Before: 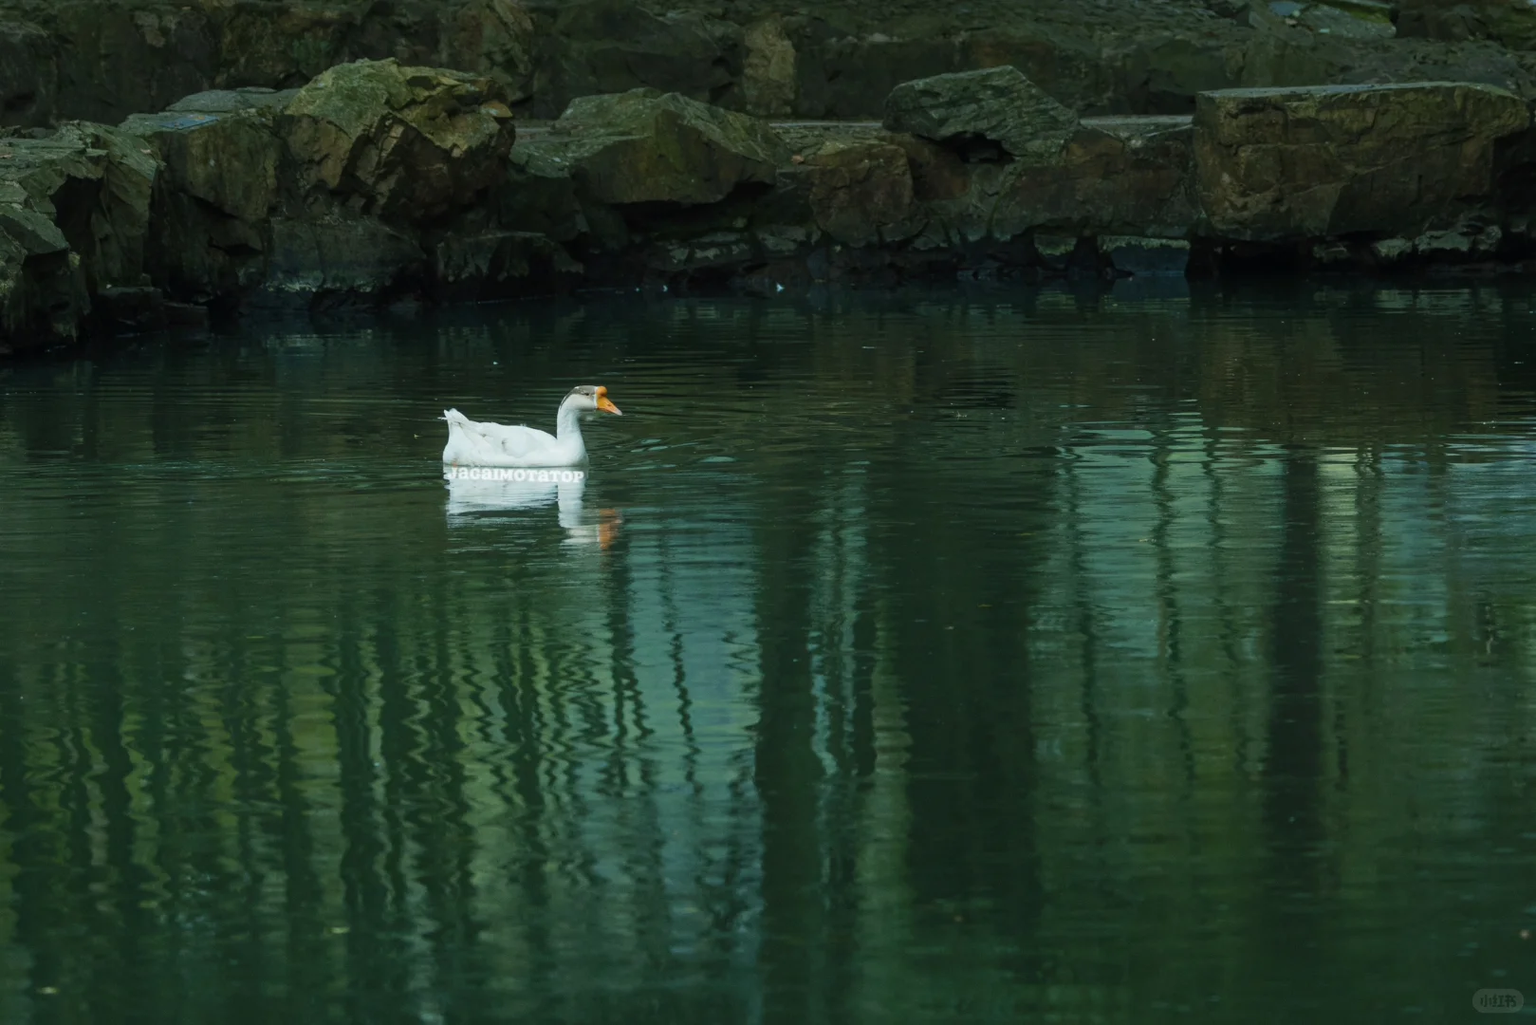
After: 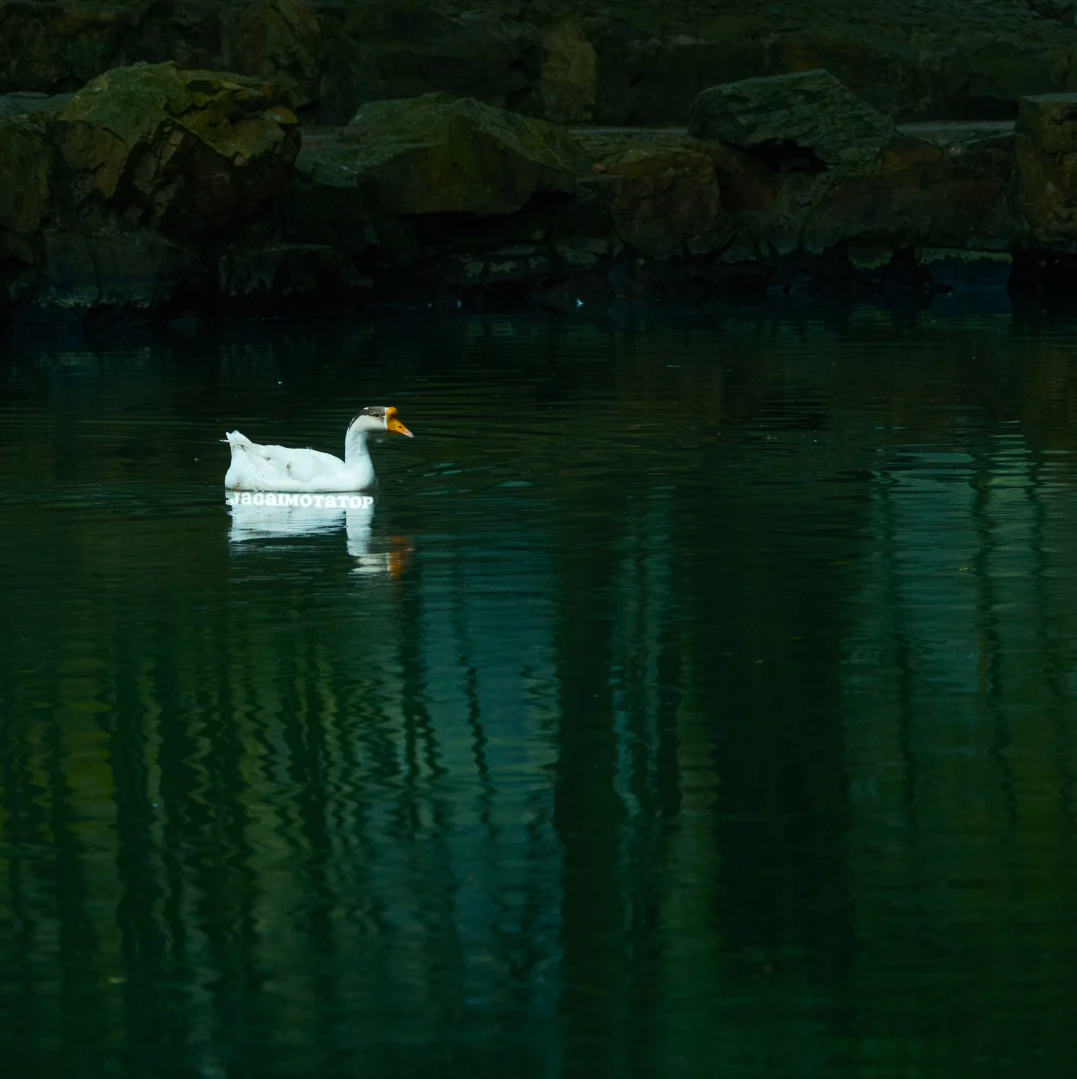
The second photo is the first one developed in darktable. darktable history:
exposure: exposure 0.134 EV, compensate highlight preservation false
crop and rotate: left 14.954%, right 18.498%
color balance rgb: shadows lift › chroma 1.044%, shadows lift › hue 215.74°, linear chroma grading › global chroma 15.21%, perceptual saturation grading › global saturation 30.007%, perceptual brilliance grading › highlights 1.405%, perceptual brilliance grading › mid-tones -49.963%, perceptual brilliance grading › shadows -49.761%, global vibrance 14.41%
